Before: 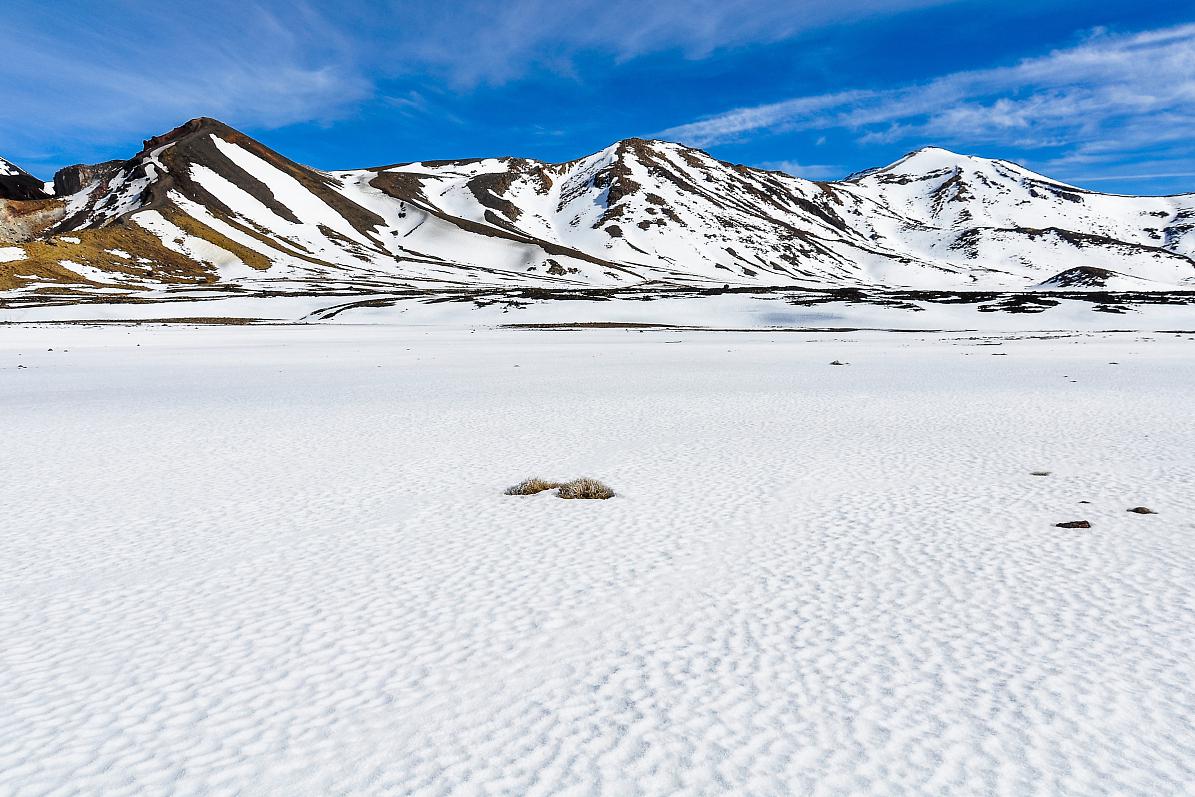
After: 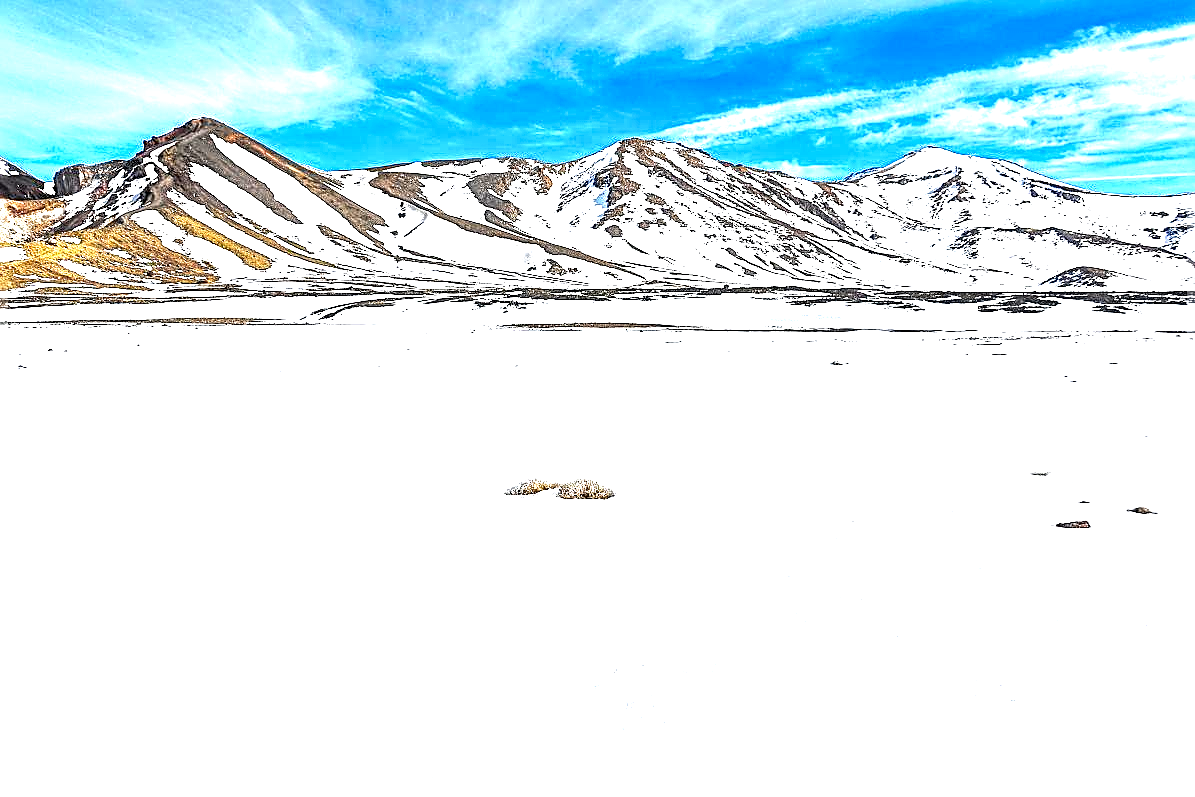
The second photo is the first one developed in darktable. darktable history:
local contrast: detail 160%
sharpen: radius 2.802, amount 0.71
exposure: black level correction 0, exposure 1.878 EV, compensate exposure bias true, compensate highlight preservation false
